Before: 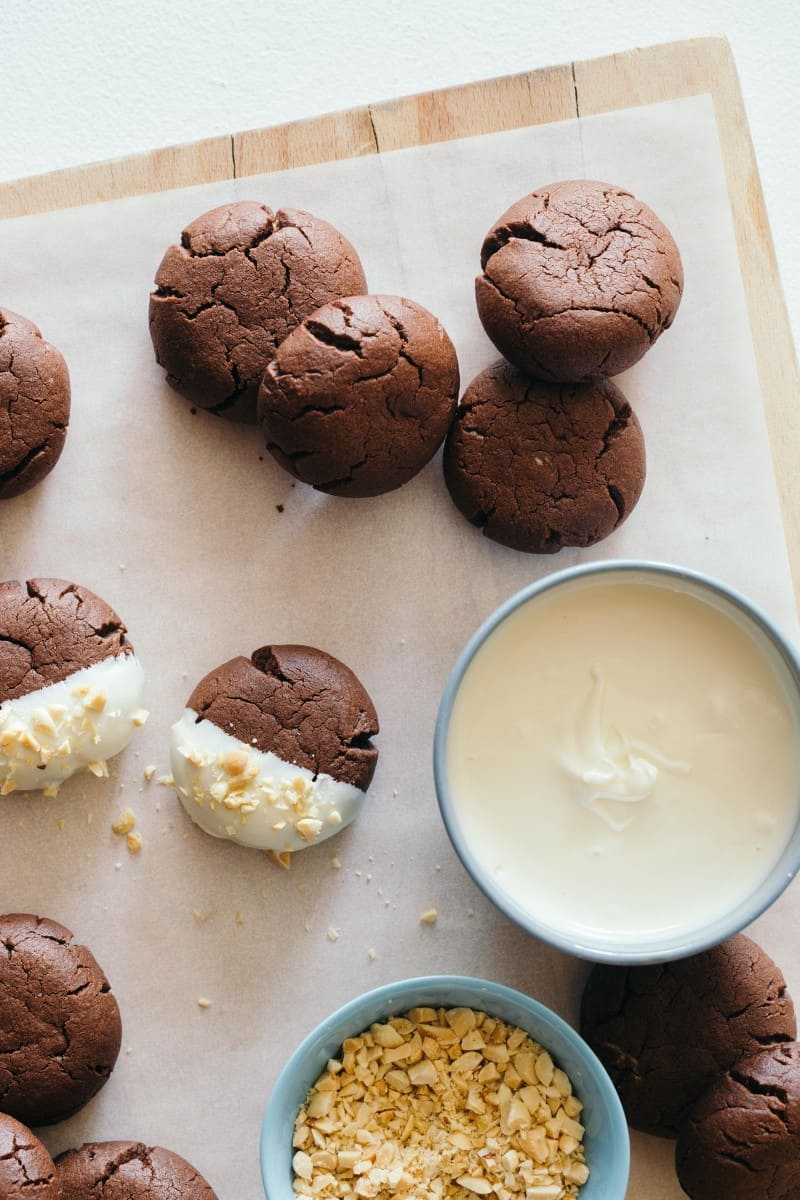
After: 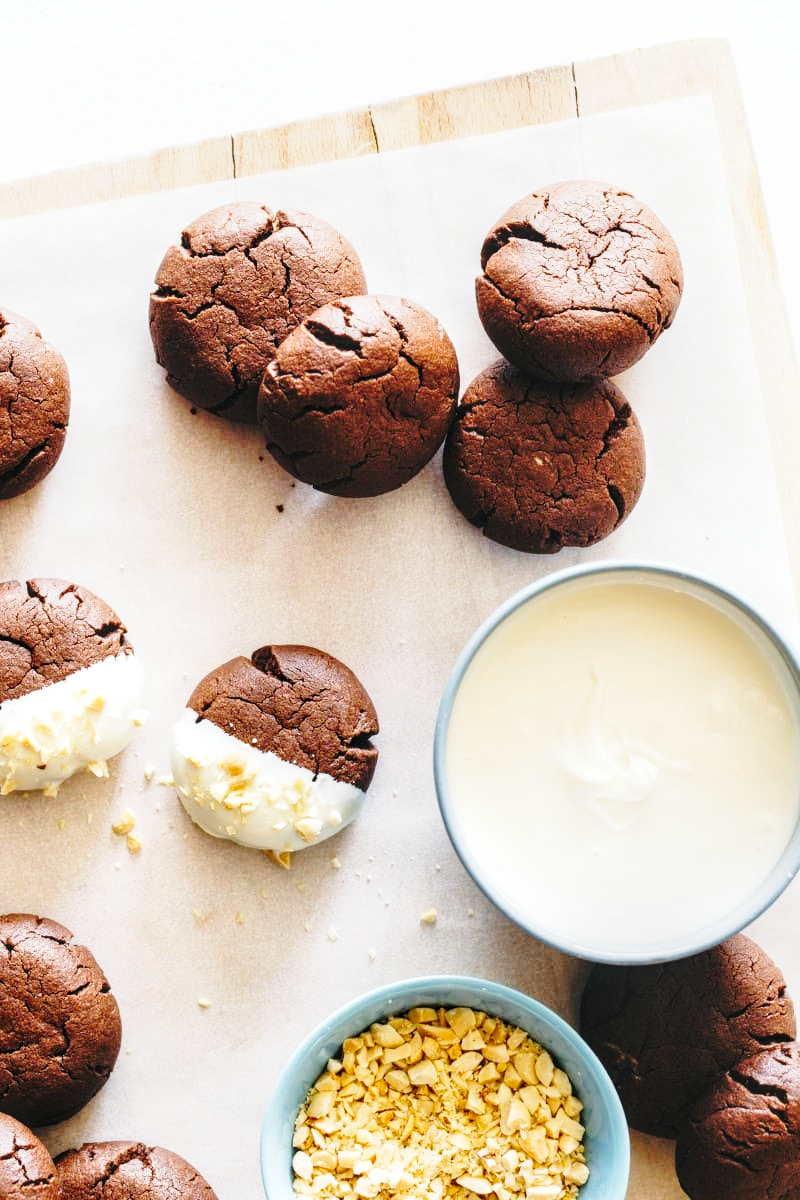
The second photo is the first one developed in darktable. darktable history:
base curve: curves: ch0 [(0, 0) (0.028, 0.03) (0.105, 0.232) (0.387, 0.748) (0.754, 0.968) (1, 1)], preserve colors none
local contrast: on, module defaults
